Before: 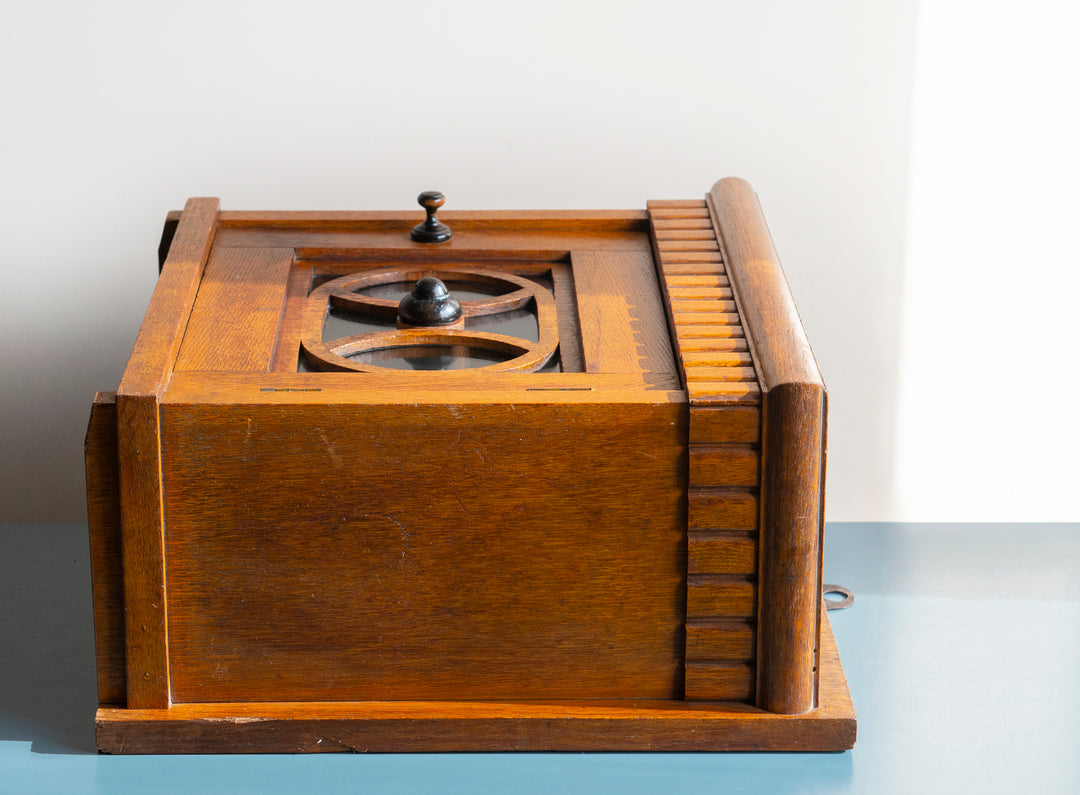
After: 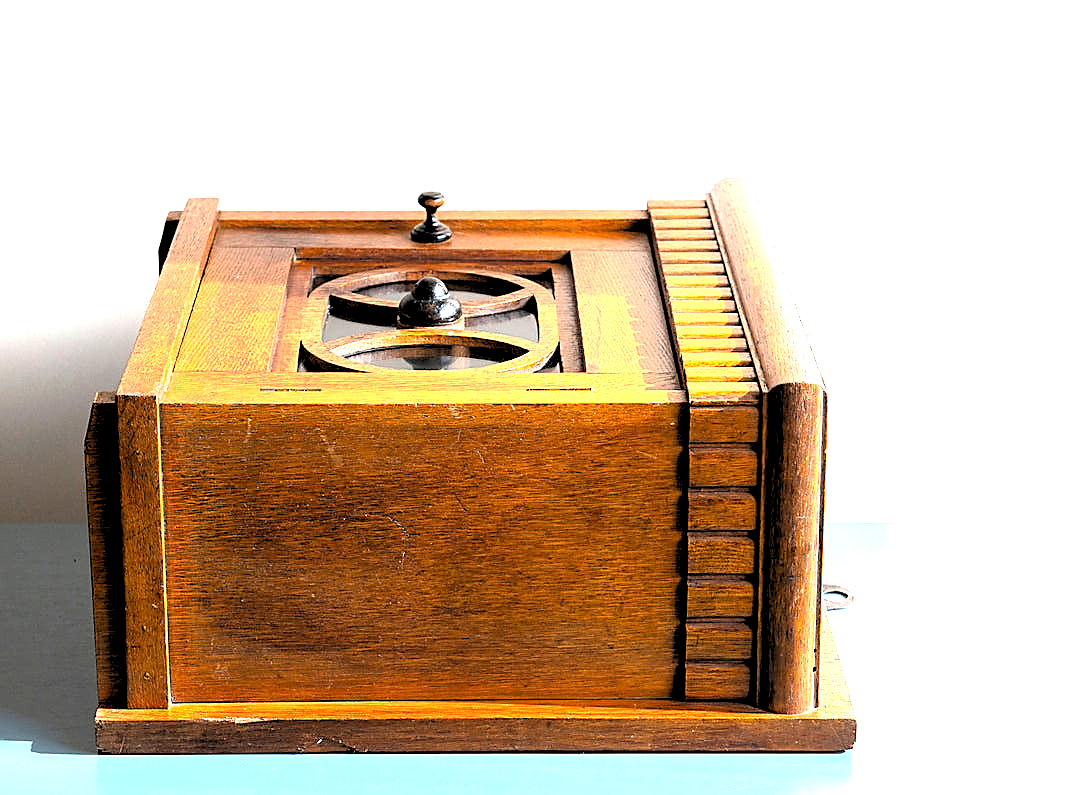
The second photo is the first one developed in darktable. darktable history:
sharpen: radius 1.4, amount 1.25, threshold 0.7
exposure: black level correction 0, exposure 1.2 EV, compensate exposure bias true, compensate highlight preservation false
rgb levels: levels [[0.034, 0.472, 0.904], [0, 0.5, 1], [0, 0.5, 1]]
